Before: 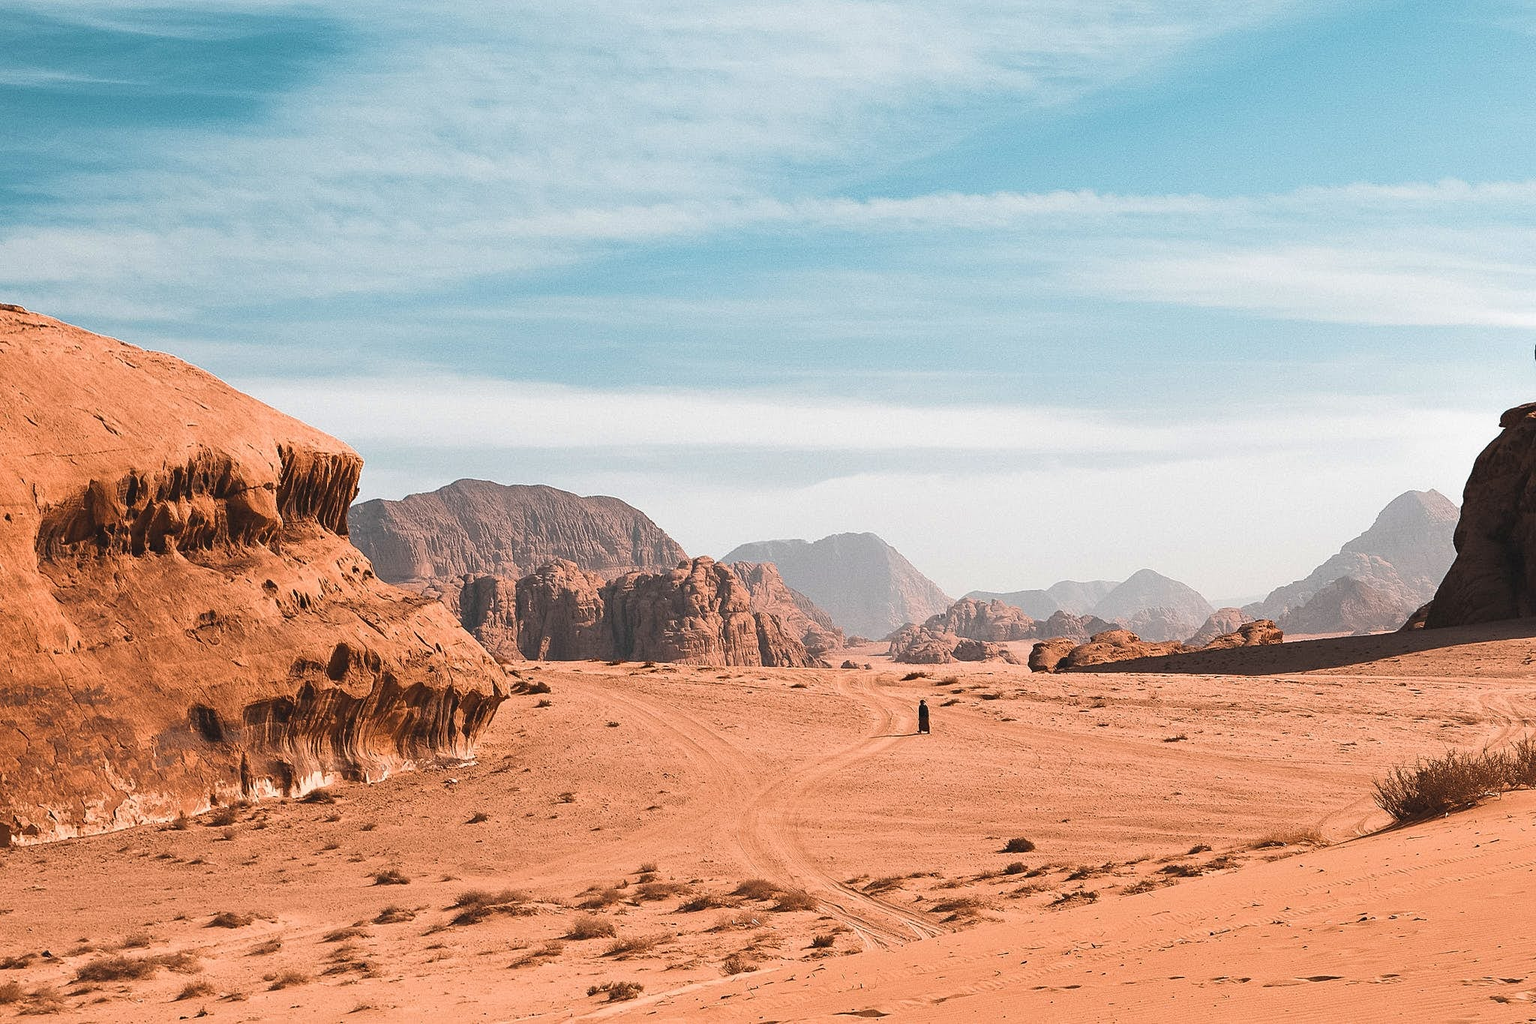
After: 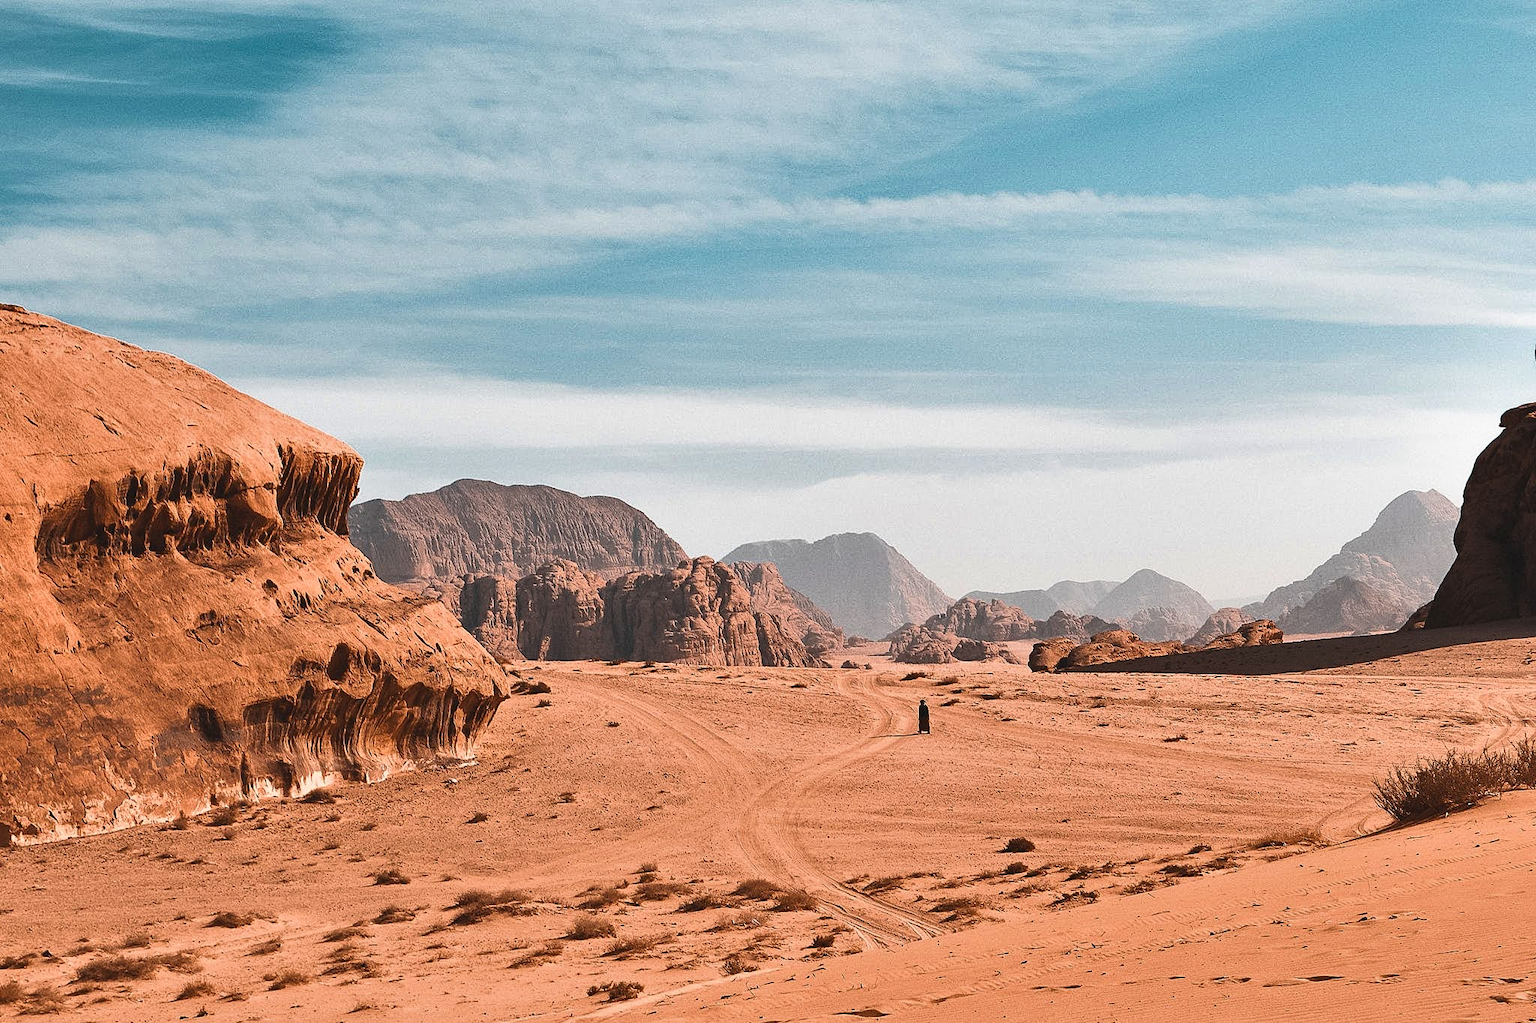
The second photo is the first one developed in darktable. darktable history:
shadows and highlights: soften with gaussian
tone curve: curves: ch0 [(0, 0) (0.003, 0.038) (0.011, 0.035) (0.025, 0.03) (0.044, 0.044) (0.069, 0.062) (0.1, 0.087) (0.136, 0.114) (0.177, 0.15) (0.224, 0.193) (0.277, 0.242) (0.335, 0.299) (0.399, 0.361) (0.468, 0.437) (0.543, 0.521) (0.623, 0.614) (0.709, 0.717) (0.801, 0.817) (0.898, 0.913) (1, 1)], color space Lab, independent channels, preserve colors none
